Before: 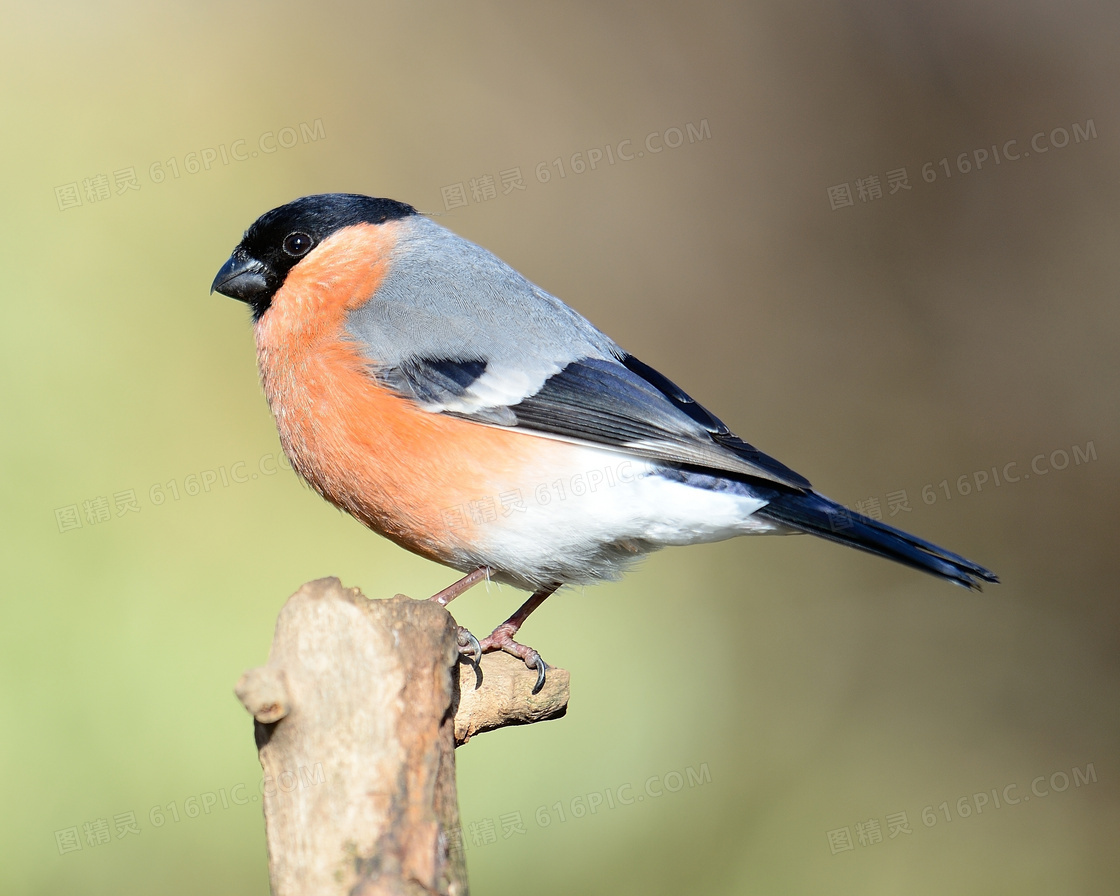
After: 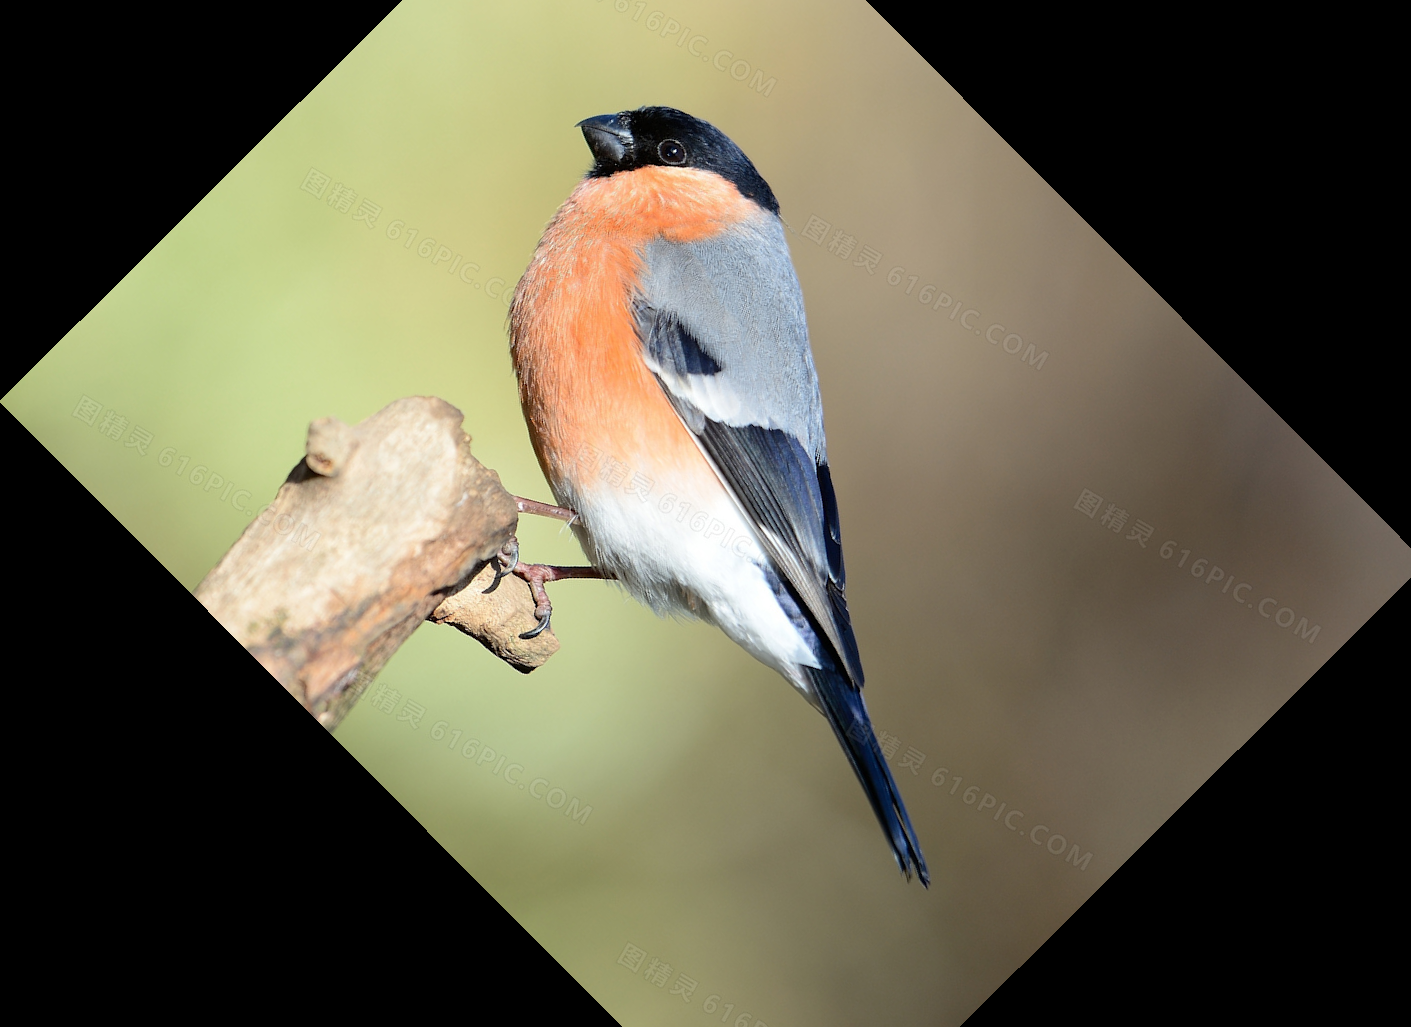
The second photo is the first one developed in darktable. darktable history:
crop and rotate: angle -45.13°, top 16.185%, right 0.953%, bottom 11.72%
